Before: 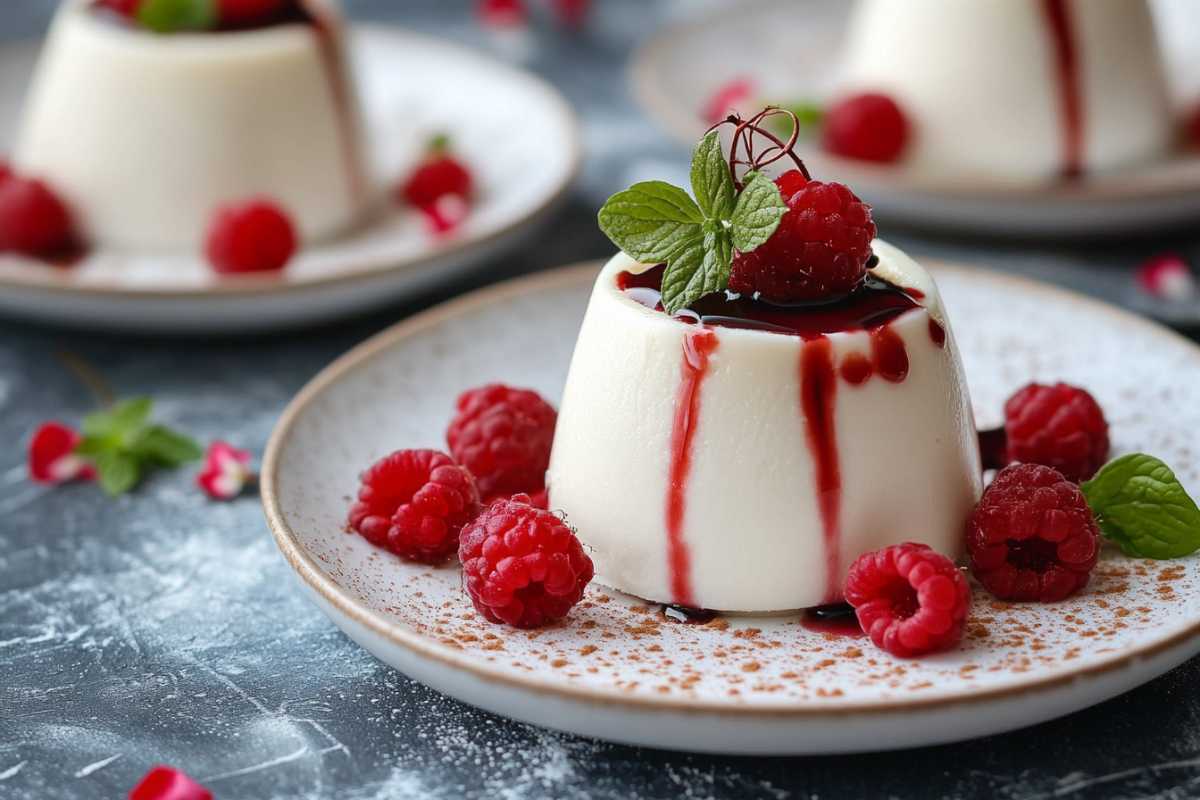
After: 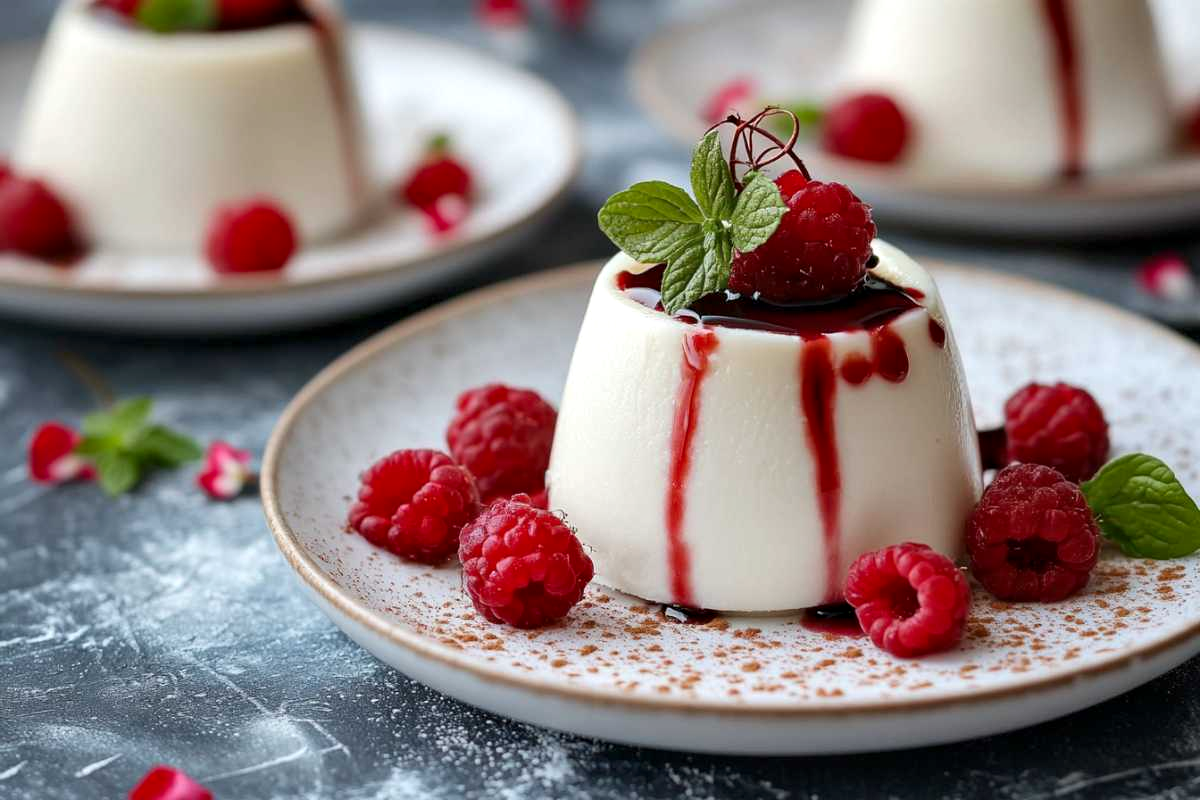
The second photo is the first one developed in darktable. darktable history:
contrast equalizer: y [[0.524 ×6], [0.512 ×6], [0.379 ×6], [0 ×6], [0 ×6]]
